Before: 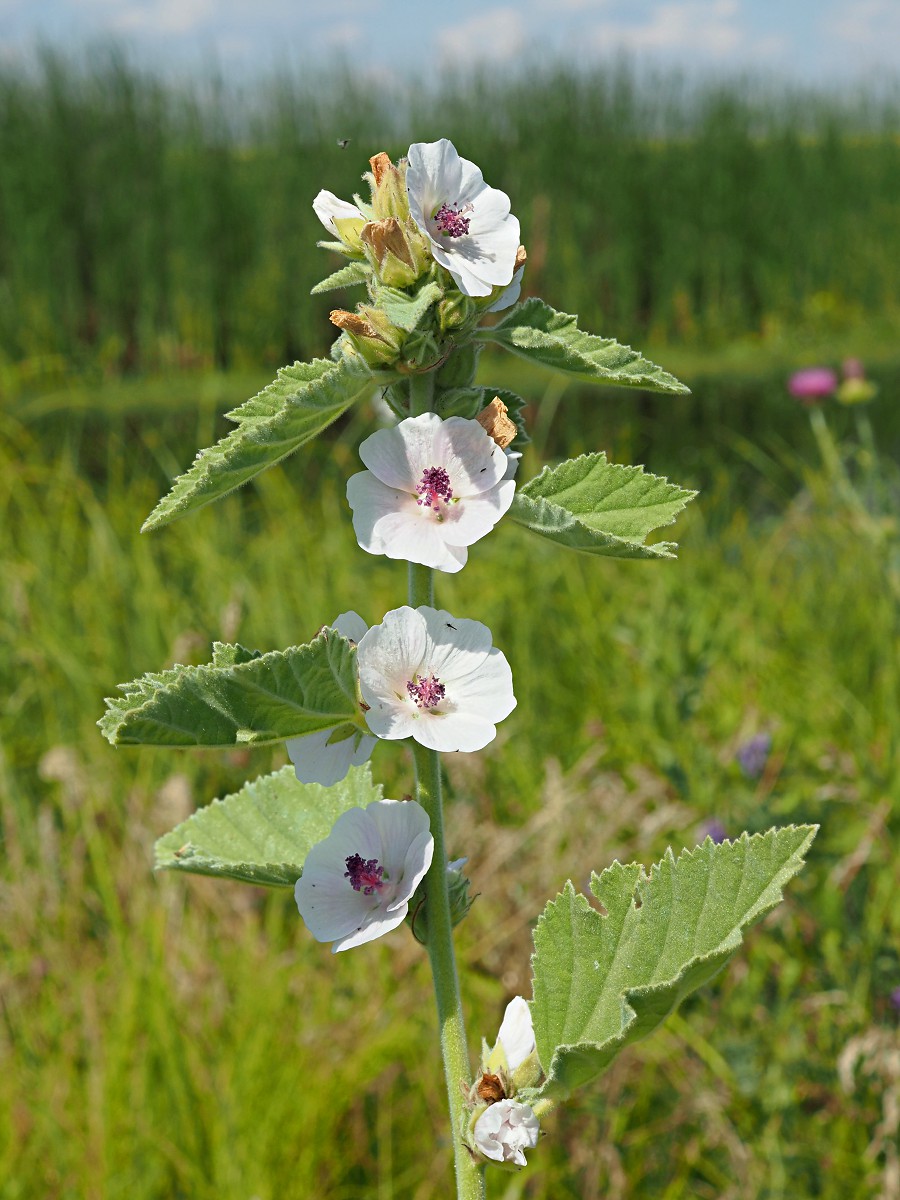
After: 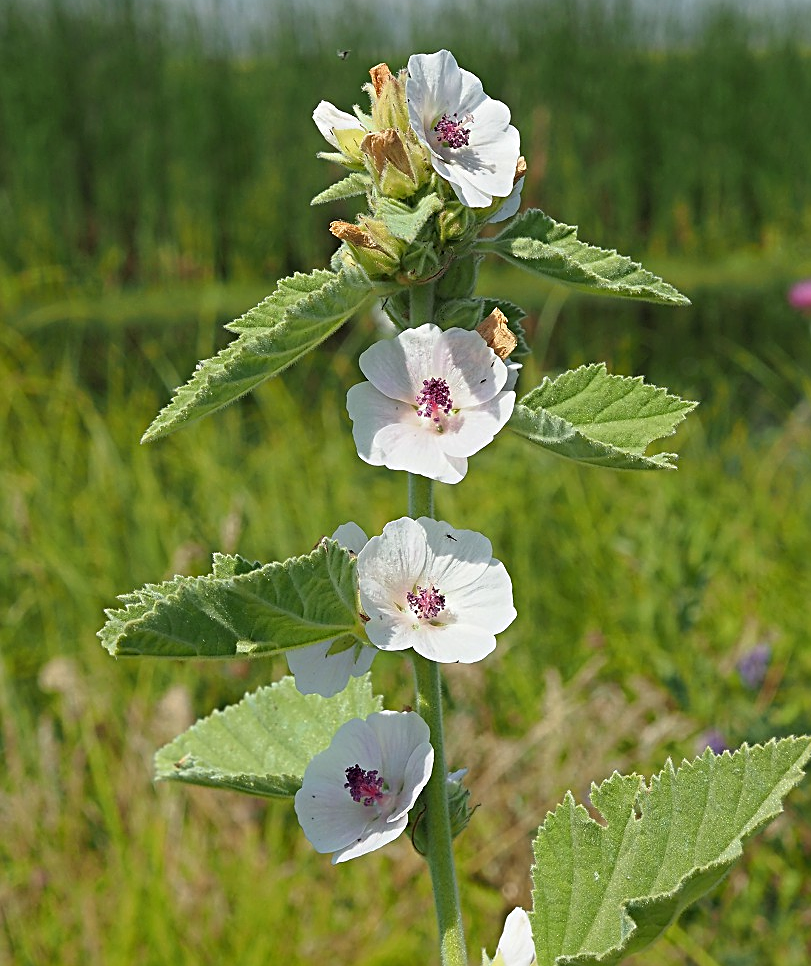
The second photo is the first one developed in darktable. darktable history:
sharpen: on, module defaults
crop: top 7.432%, right 9.888%, bottom 12.062%
